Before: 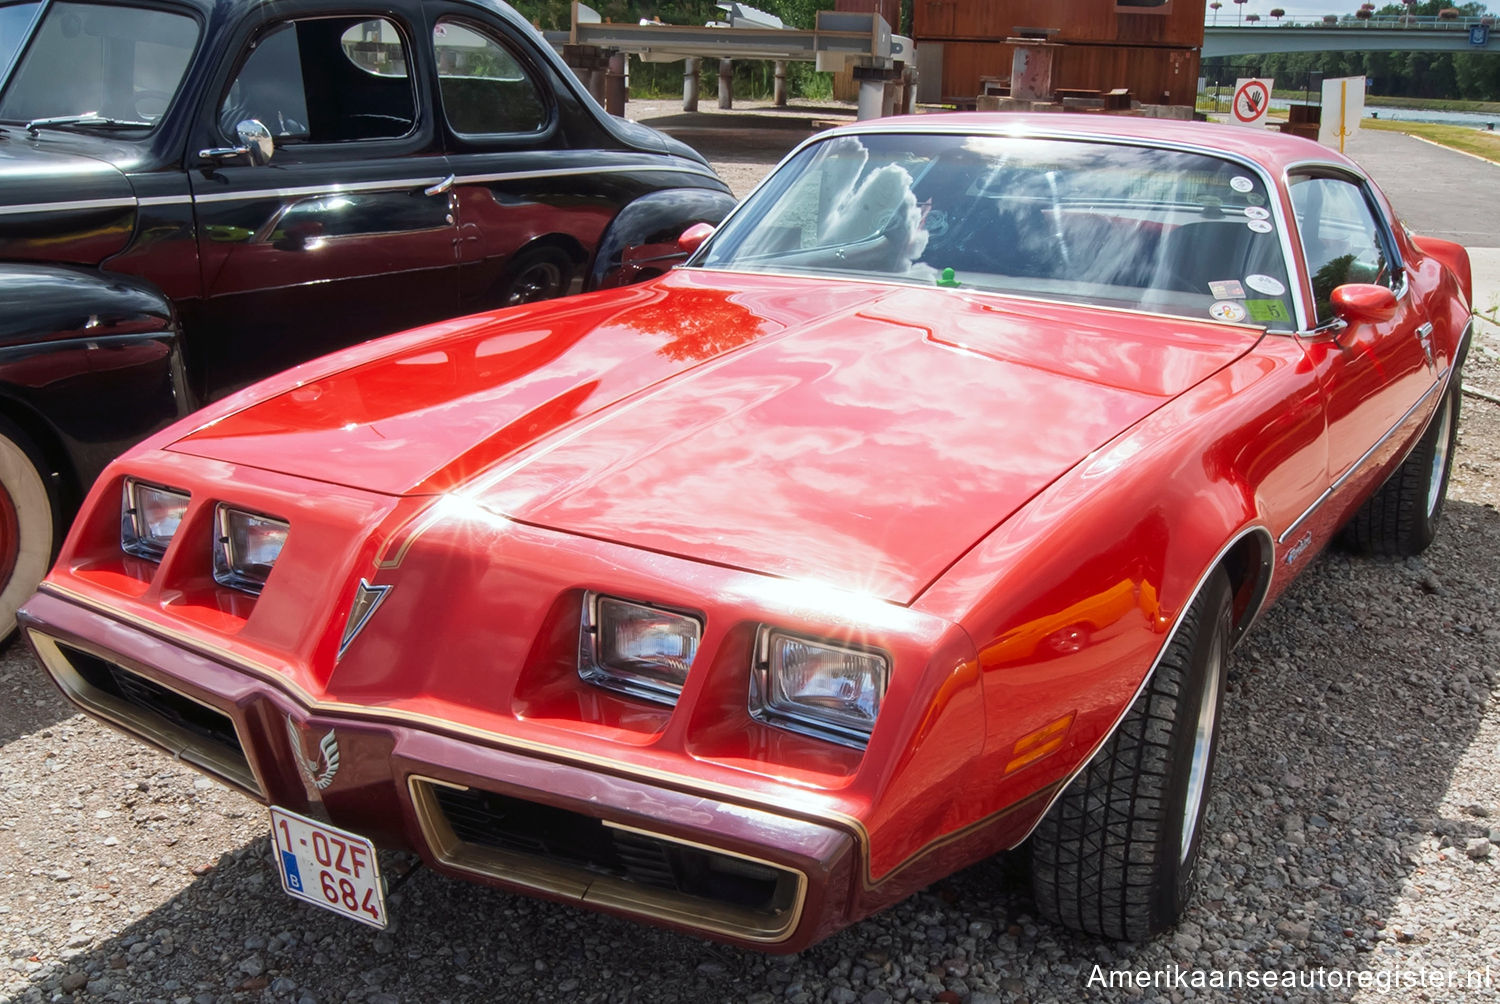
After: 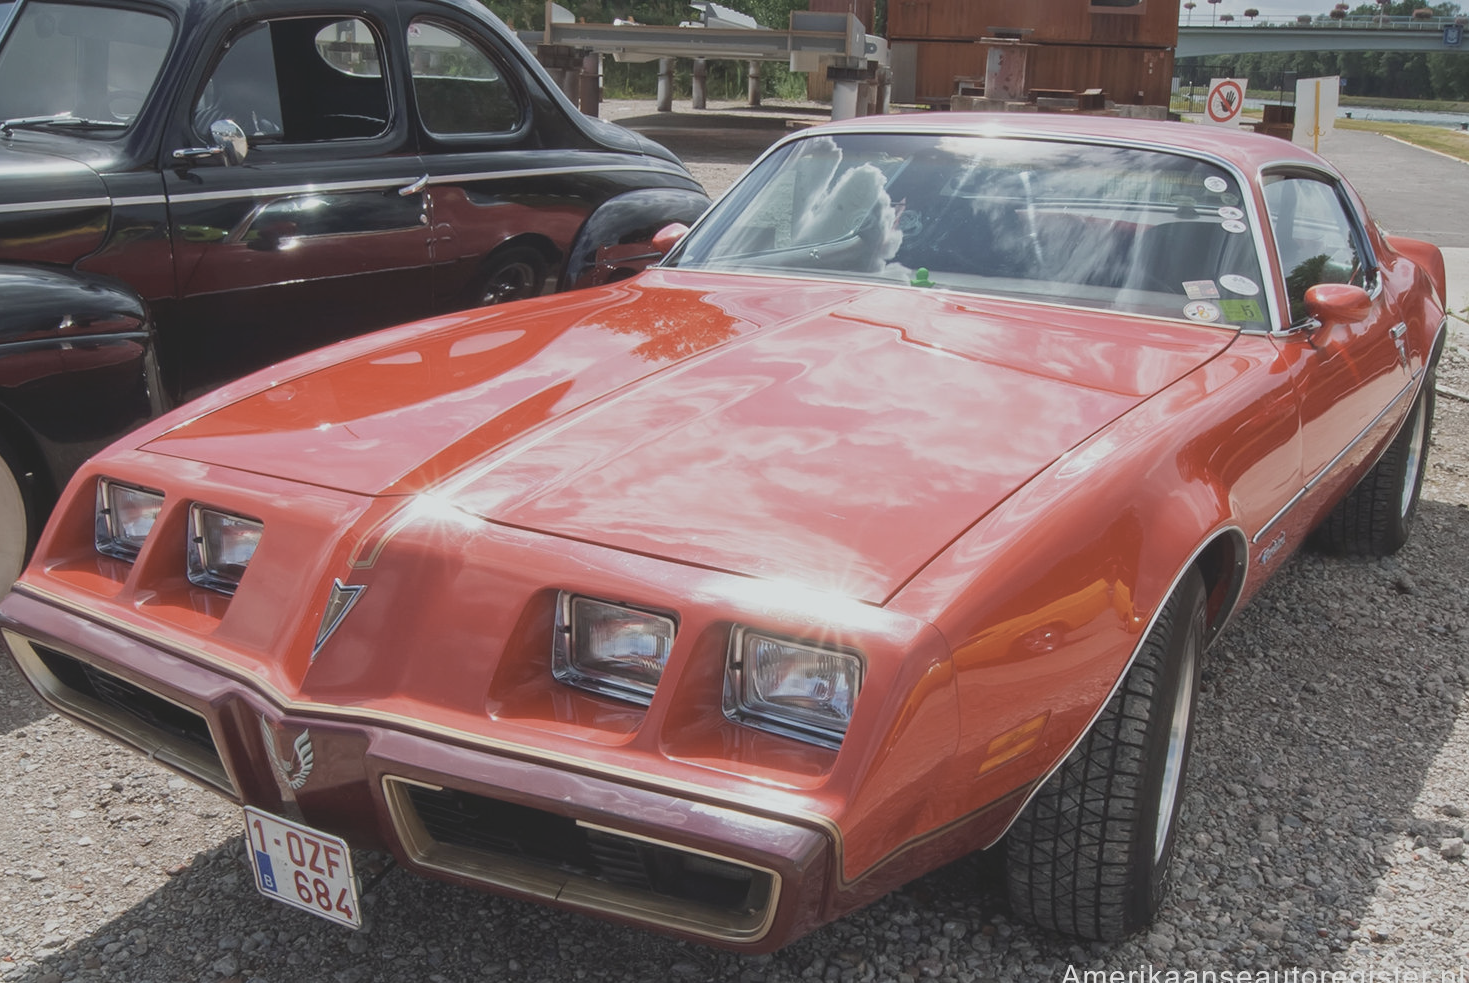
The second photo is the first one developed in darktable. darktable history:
contrast brightness saturation: contrast -0.26, saturation -0.43
crop: left 1.743%, right 0.268%, bottom 2.011%
